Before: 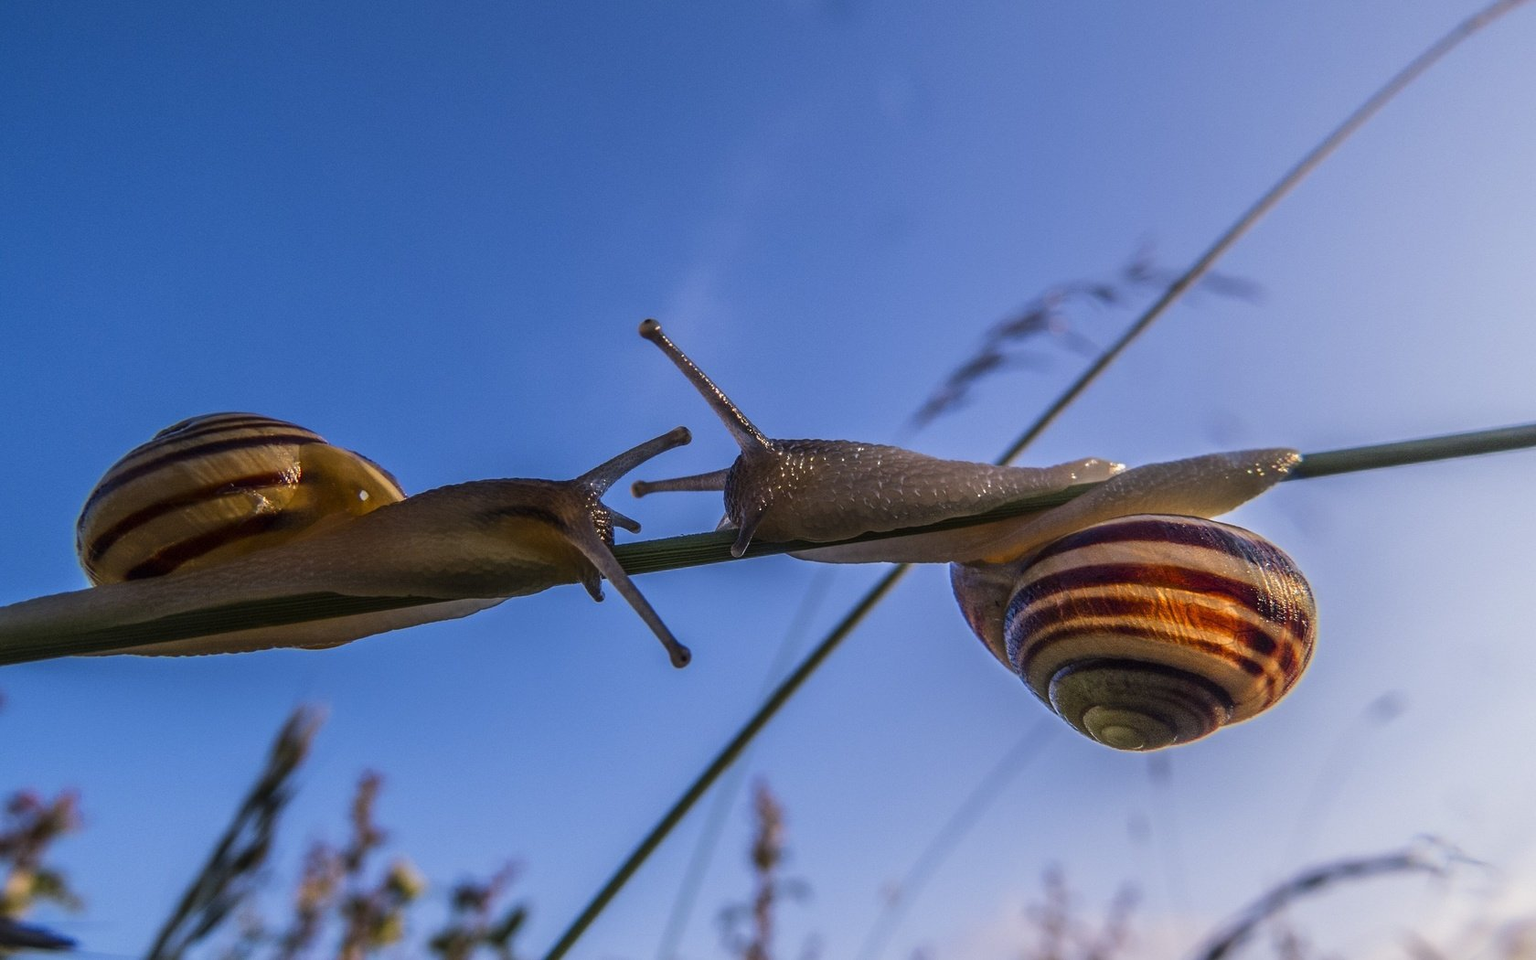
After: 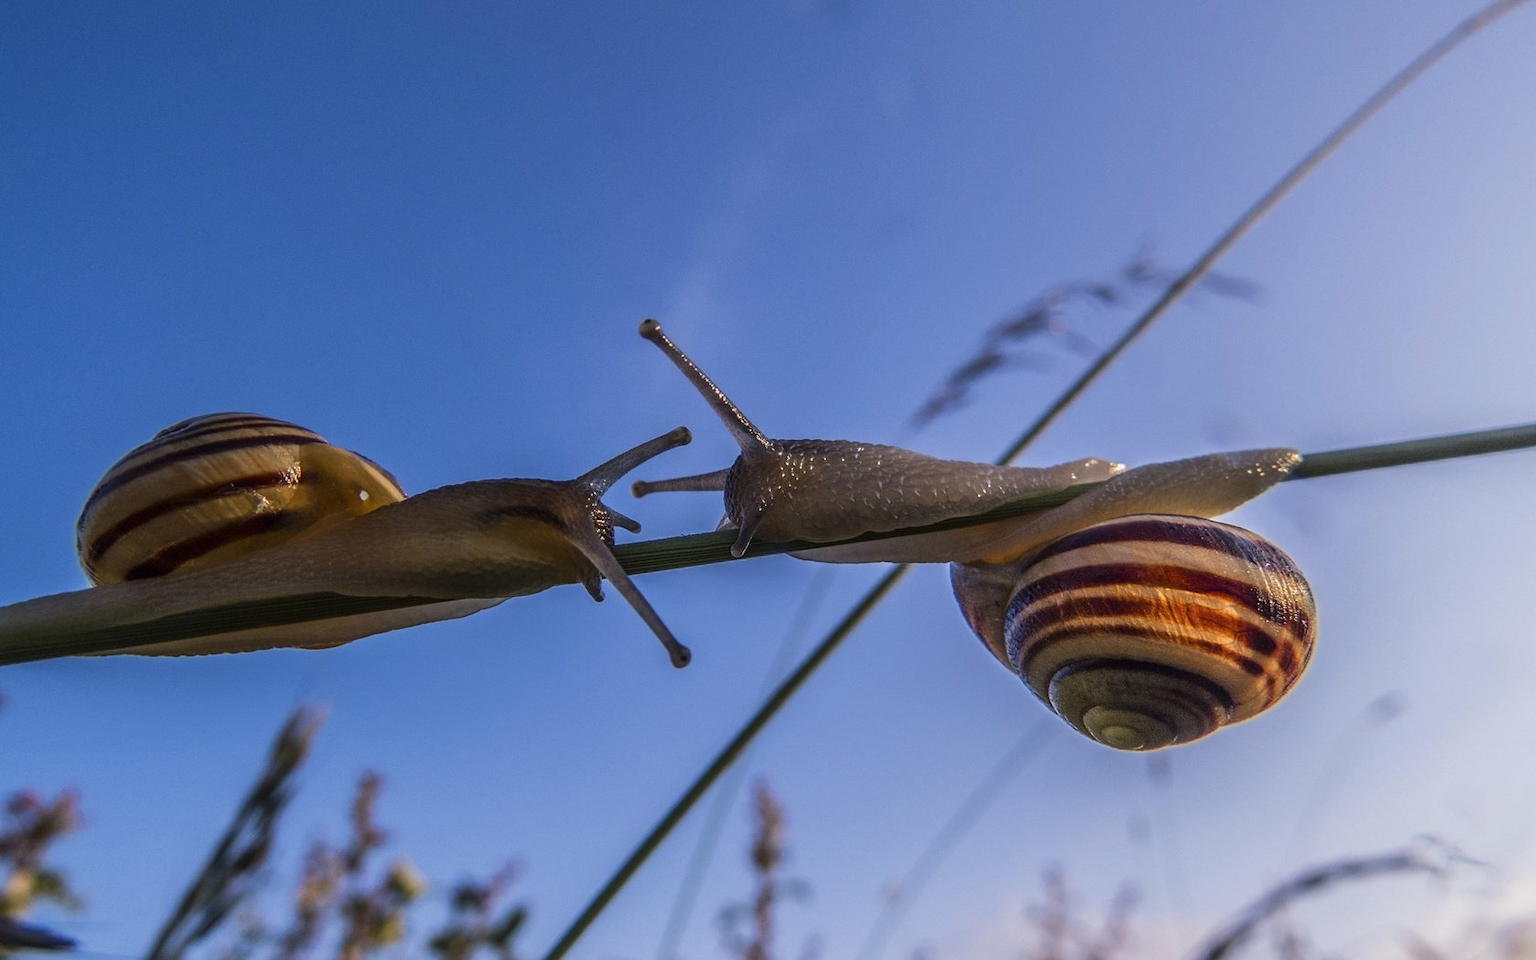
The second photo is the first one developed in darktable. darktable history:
contrast brightness saturation: contrast 0.009, saturation -0.049
